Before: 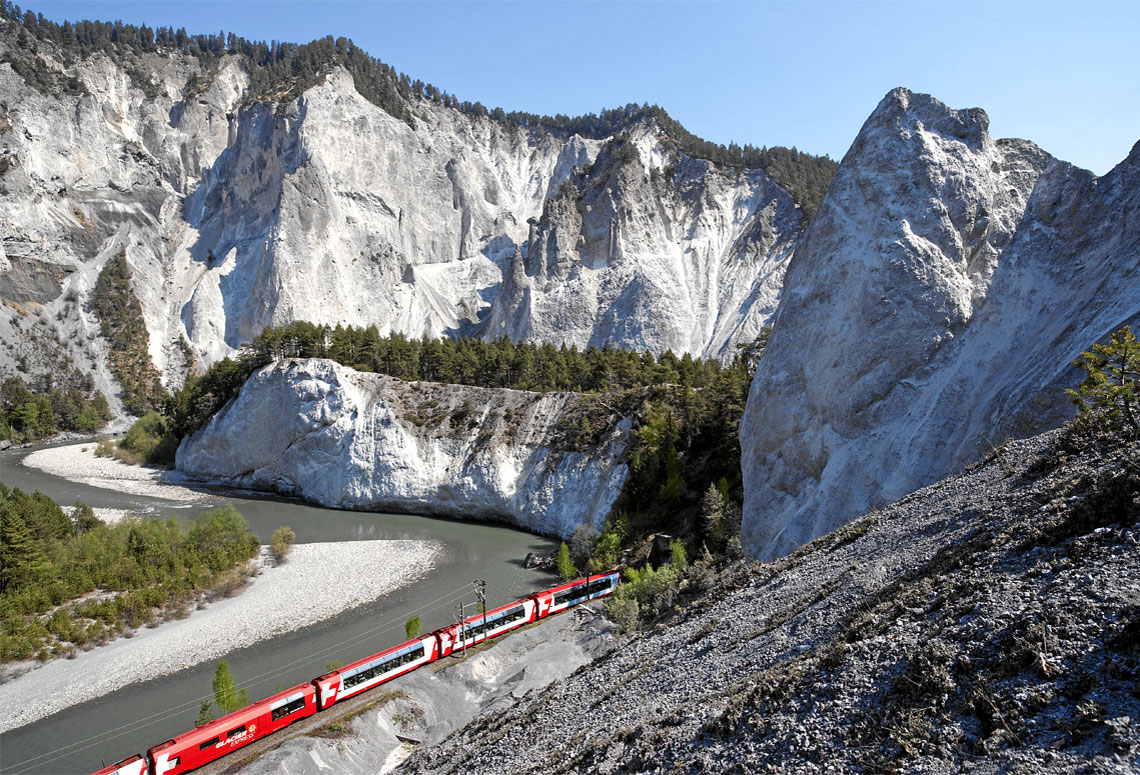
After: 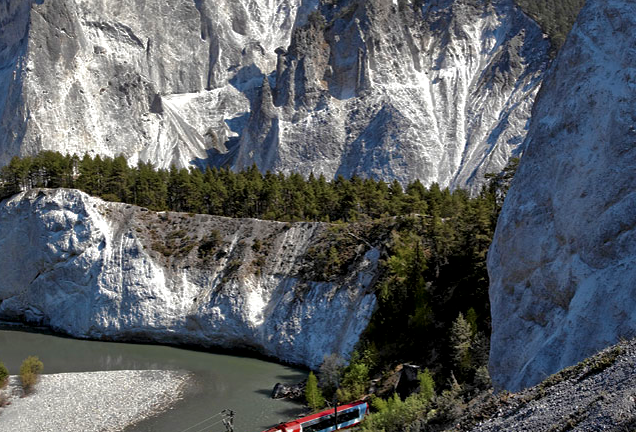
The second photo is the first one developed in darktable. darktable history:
velvia: strength 45%
base curve: curves: ch0 [(0, 0) (0.826, 0.587) (1, 1)]
local contrast: mode bilateral grid, contrast 20, coarseness 50, detail 148%, midtone range 0.2
crop and rotate: left 22.13%, top 22.054%, right 22.026%, bottom 22.102%
